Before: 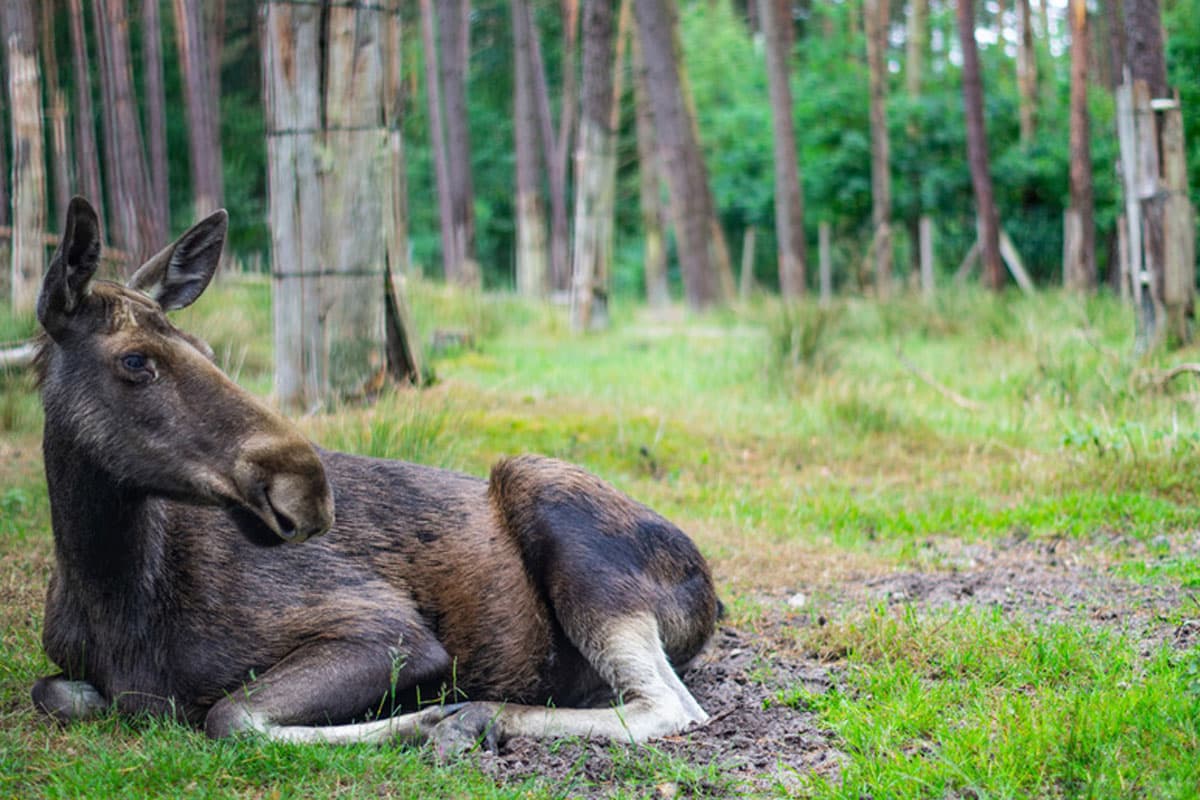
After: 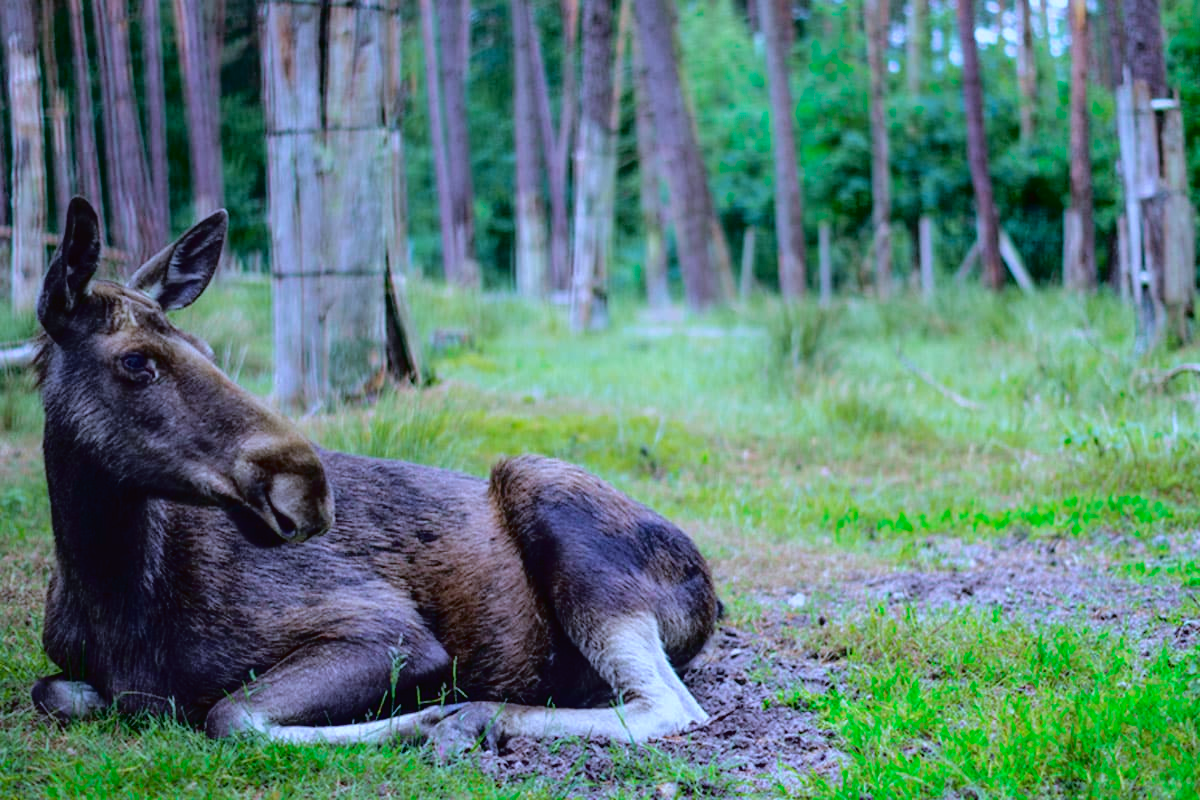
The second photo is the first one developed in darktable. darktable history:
tone curve: curves: ch0 [(0, 0.013) (0.181, 0.074) (0.337, 0.304) (0.498, 0.485) (0.78, 0.742) (0.993, 0.954)]; ch1 [(0, 0) (0.294, 0.184) (0.359, 0.34) (0.362, 0.35) (0.43, 0.41) (0.469, 0.463) (0.495, 0.502) (0.54, 0.563) (0.612, 0.641) (1, 1)]; ch2 [(0, 0) (0.44, 0.437) (0.495, 0.502) (0.524, 0.534) (0.557, 0.56) (0.634, 0.654) (0.728, 0.722) (1, 1)], color space Lab, independent channels, preserve colors none
white balance: red 0.871, blue 1.249
